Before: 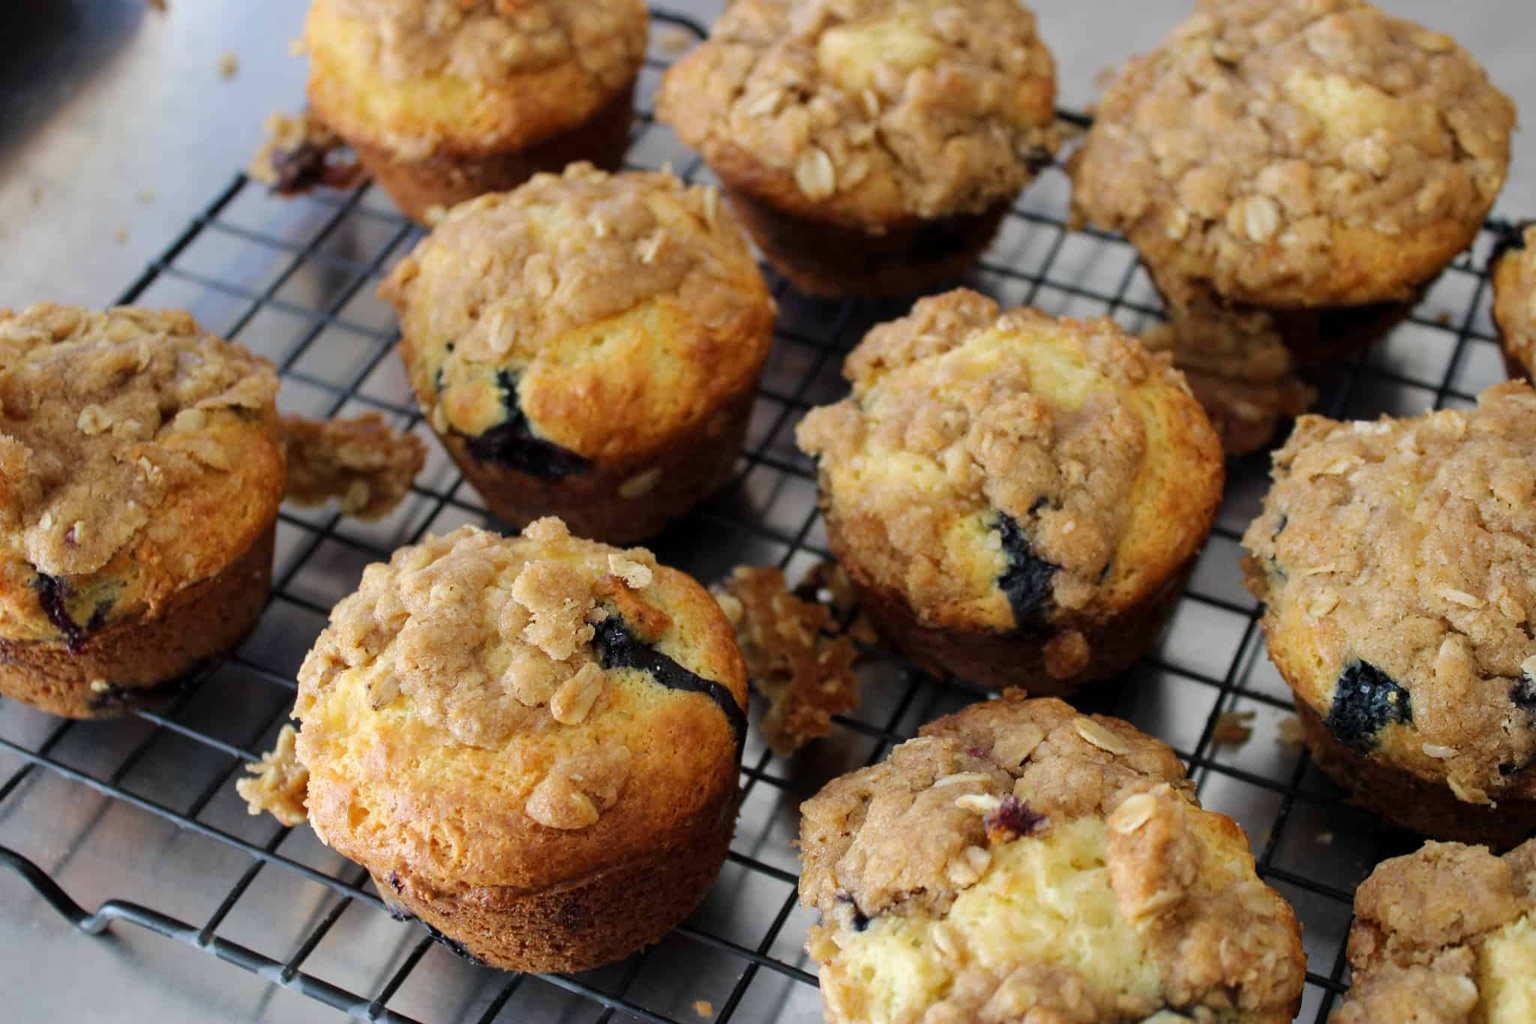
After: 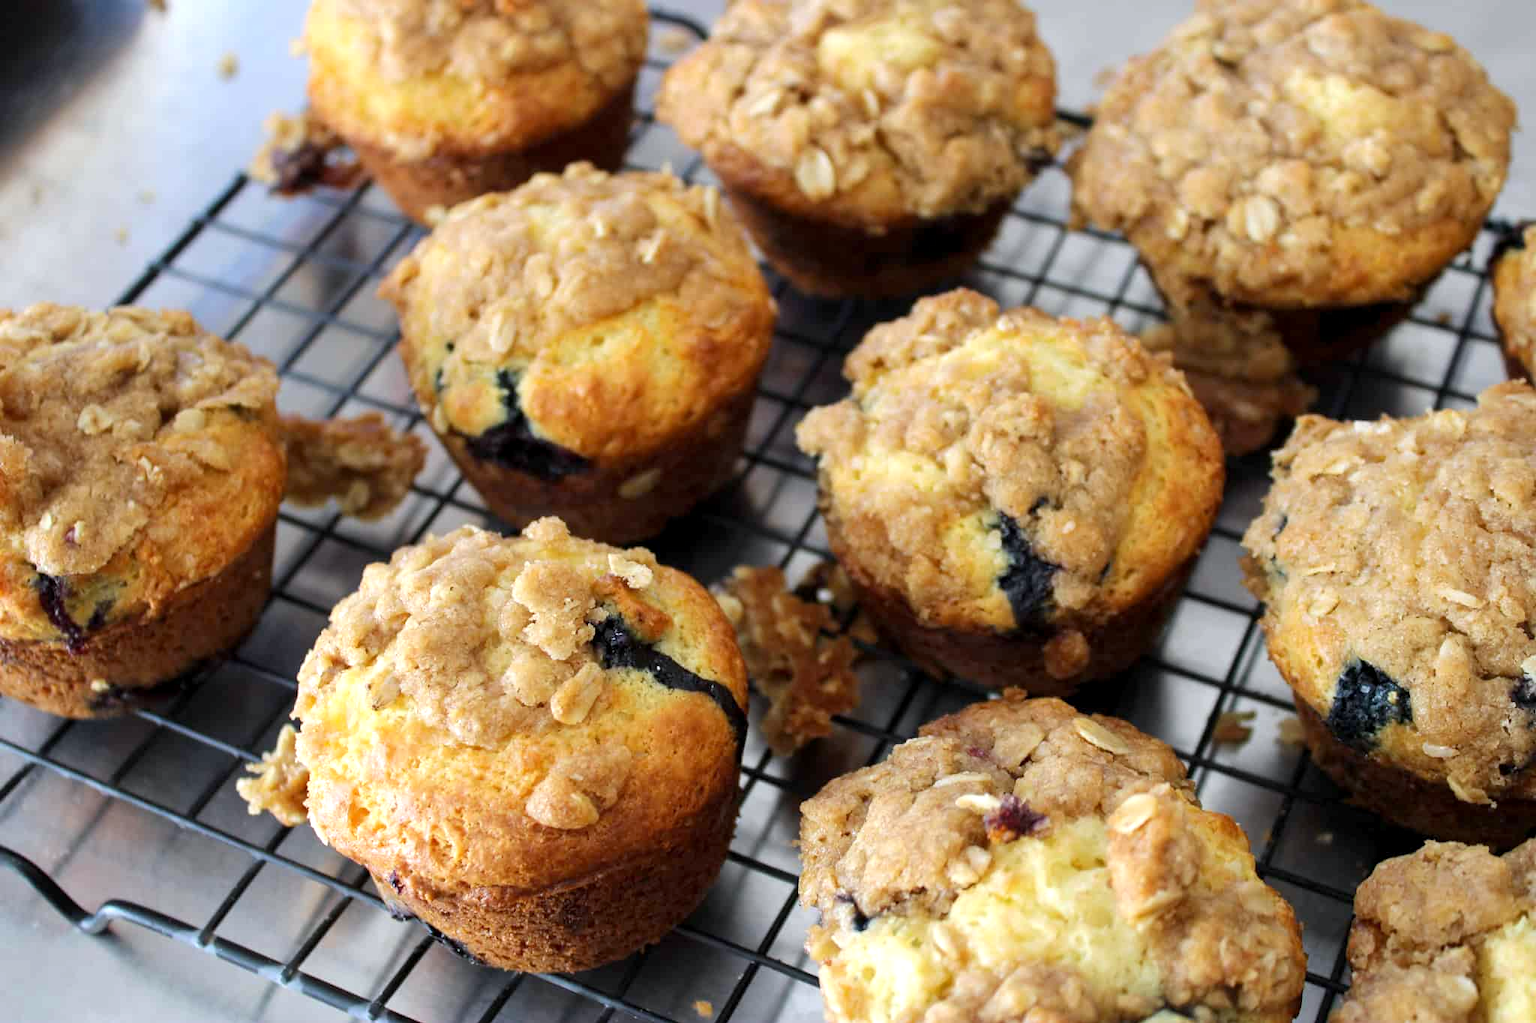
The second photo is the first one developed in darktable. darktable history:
exposure: black level correction 0.001, exposure 0.5 EV, compensate exposure bias true, compensate highlight preservation false
white balance: red 0.98, blue 1.034
